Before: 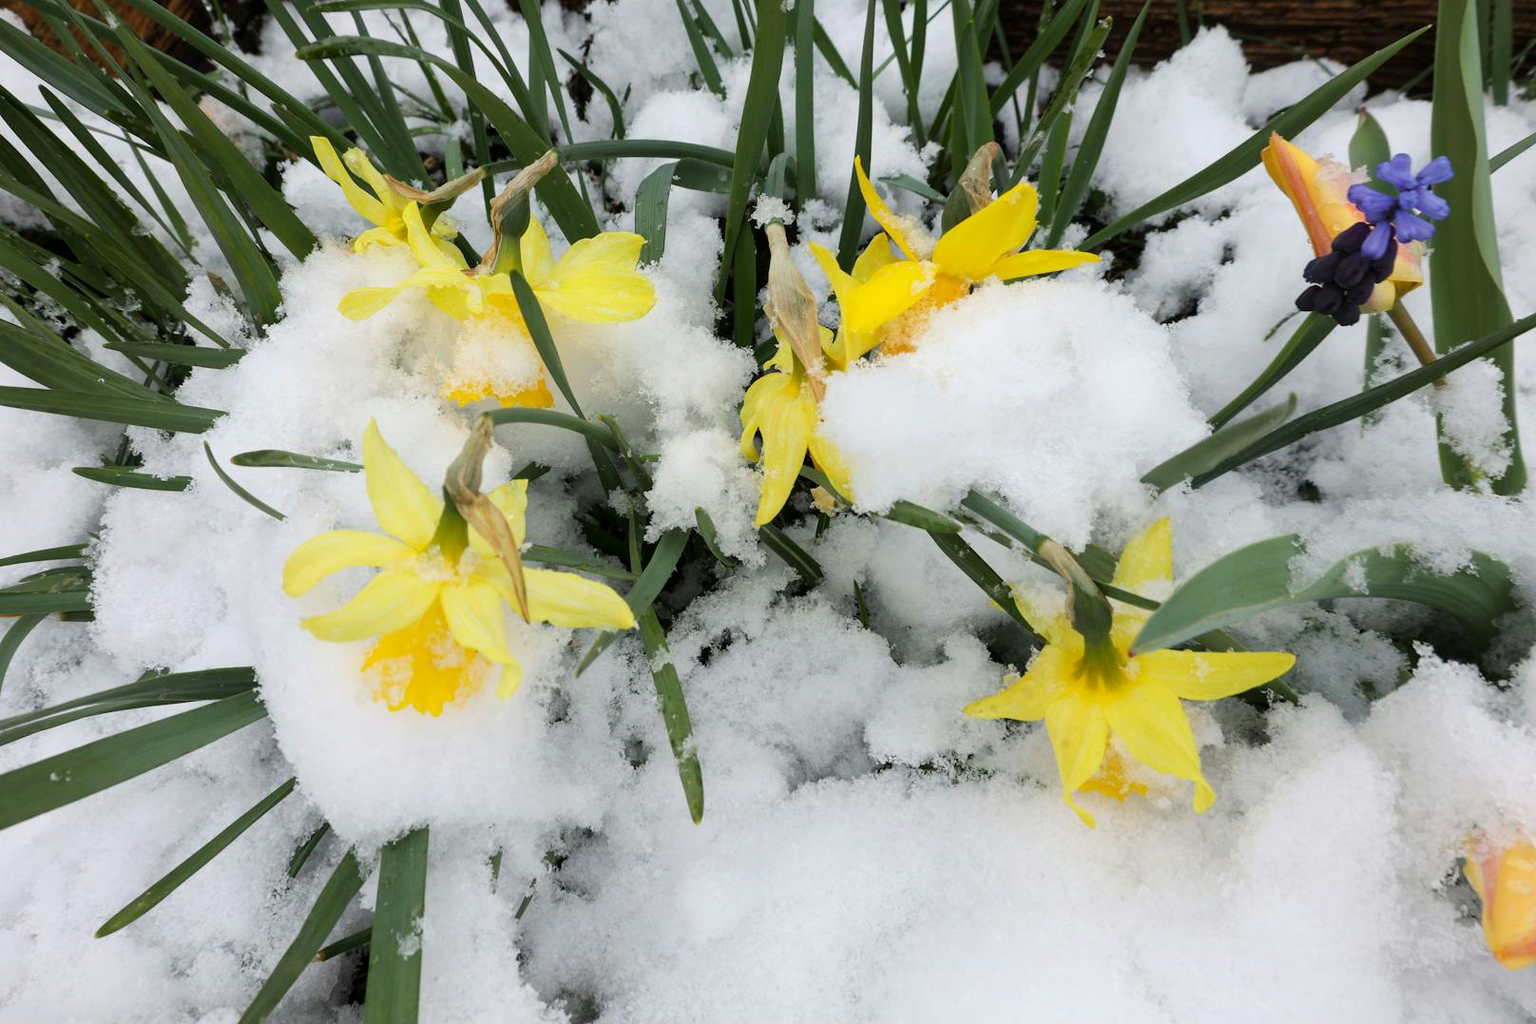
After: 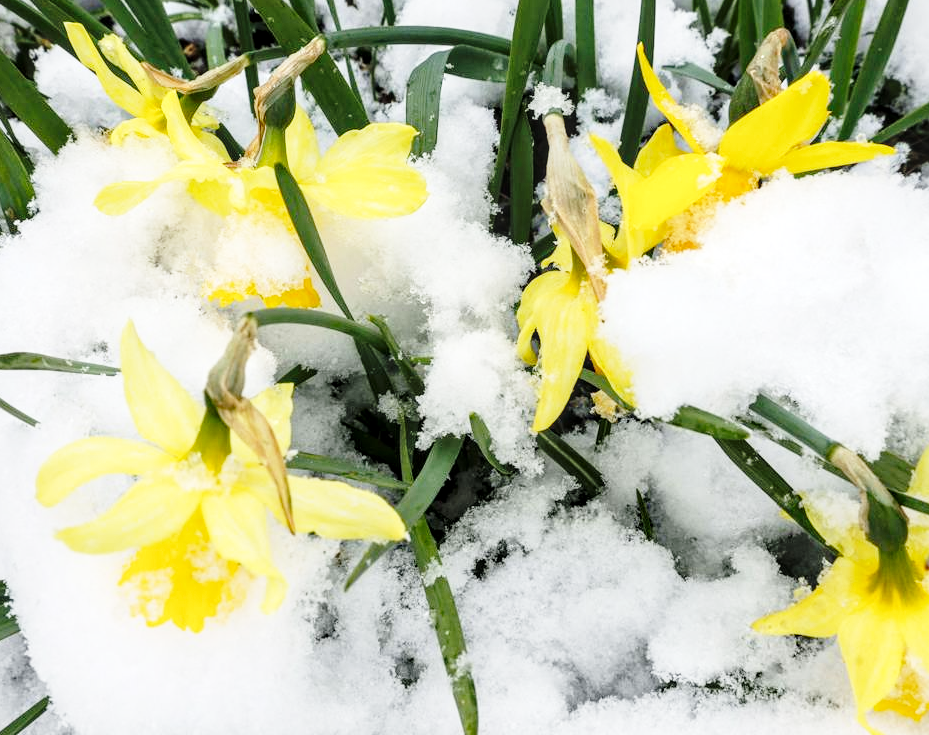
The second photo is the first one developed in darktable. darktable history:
base curve: curves: ch0 [(0, 0) (0.028, 0.03) (0.121, 0.232) (0.46, 0.748) (0.859, 0.968) (1, 1)], preserve colors none
local contrast: highlights 62%, detail 143%, midtone range 0.435
crop: left 16.242%, top 11.26%, right 26.236%, bottom 20.463%
